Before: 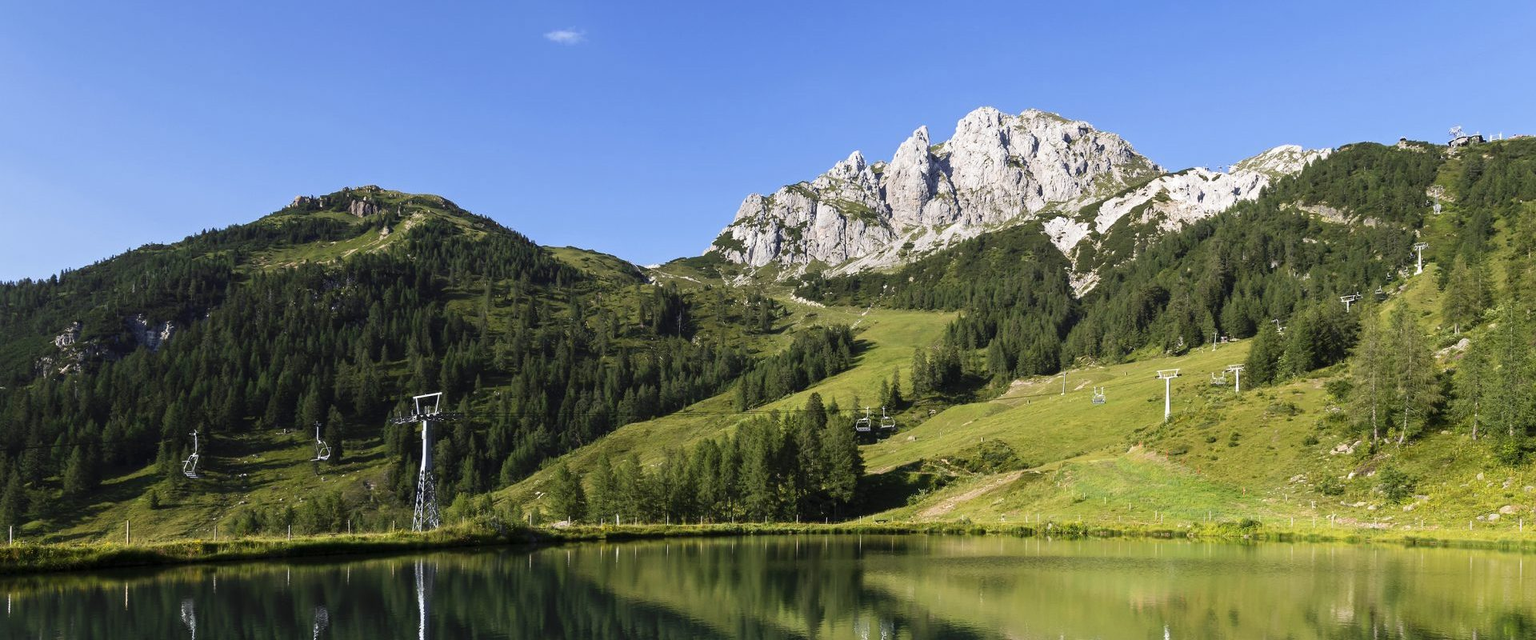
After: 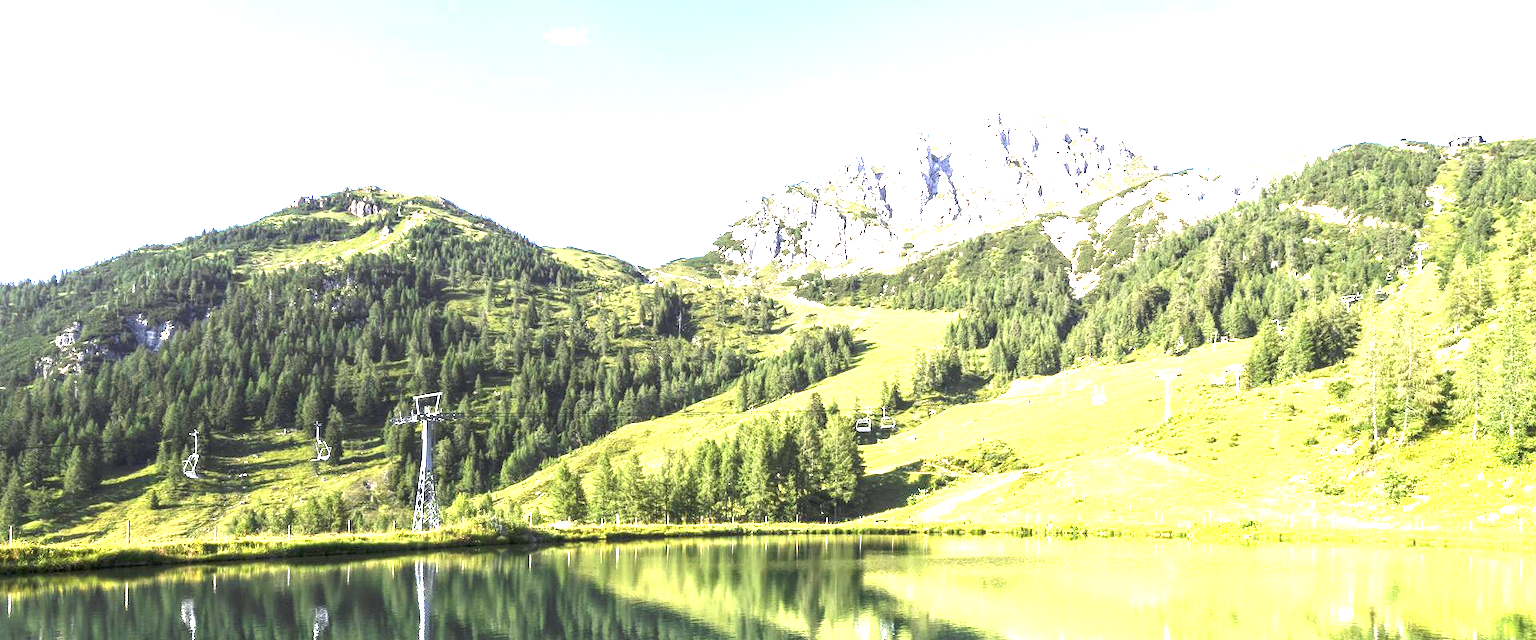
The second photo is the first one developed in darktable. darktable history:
local contrast: on, module defaults
tone equalizer: -8 EV -0.395 EV, -7 EV -0.389 EV, -6 EV -0.321 EV, -5 EV -0.193 EV, -3 EV 0.218 EV, -2 EV 0.312 EV, -1 EV 0.384 EV, +0 EV 0.44 EV, smoothing diameter 24.96%, edges refinement/feathering 6.66, preserve details guided filter
exposure: black level correction 0, exposure 2.15 EV, compensate highlight preservation false
